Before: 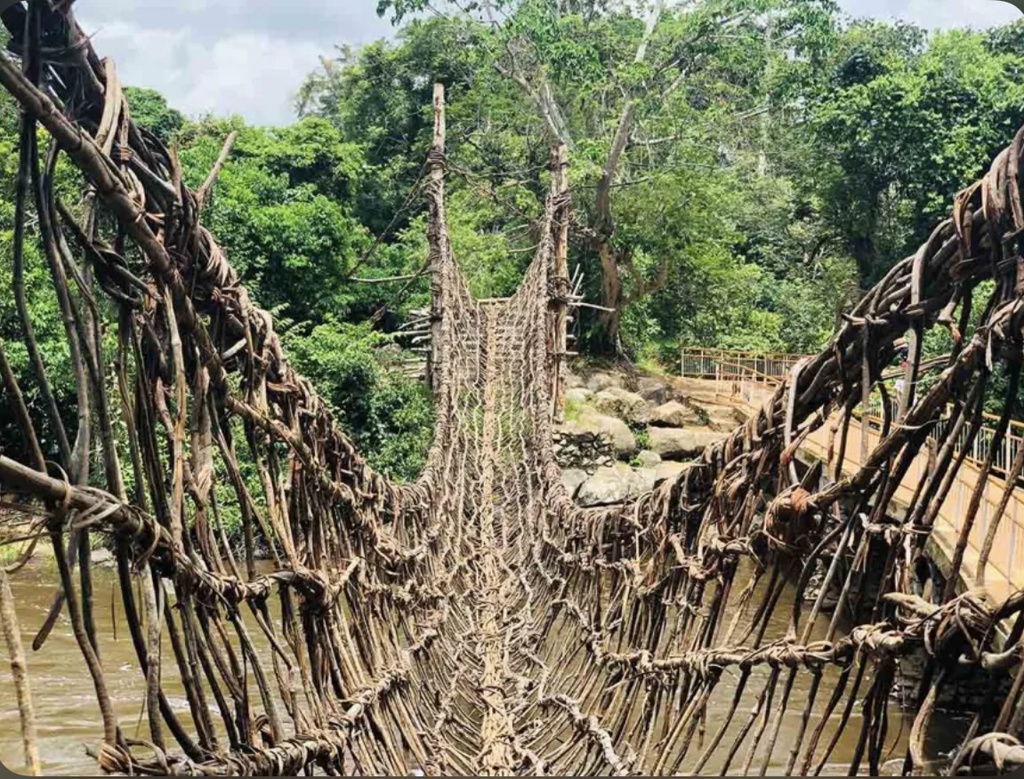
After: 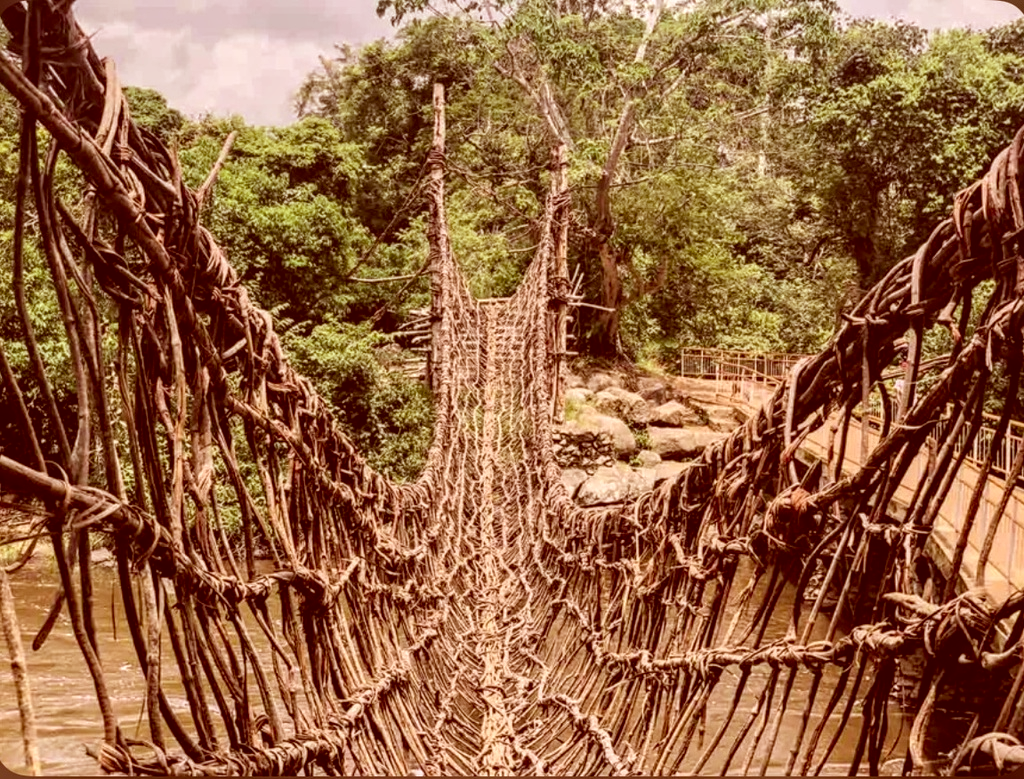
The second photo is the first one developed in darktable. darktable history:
color correction: highlights a* 9.03, highlights b* 8.71, shadows a* 40, shadows b* 40, saturation 0.8
local contrast: highlights 25%, detail 130%
